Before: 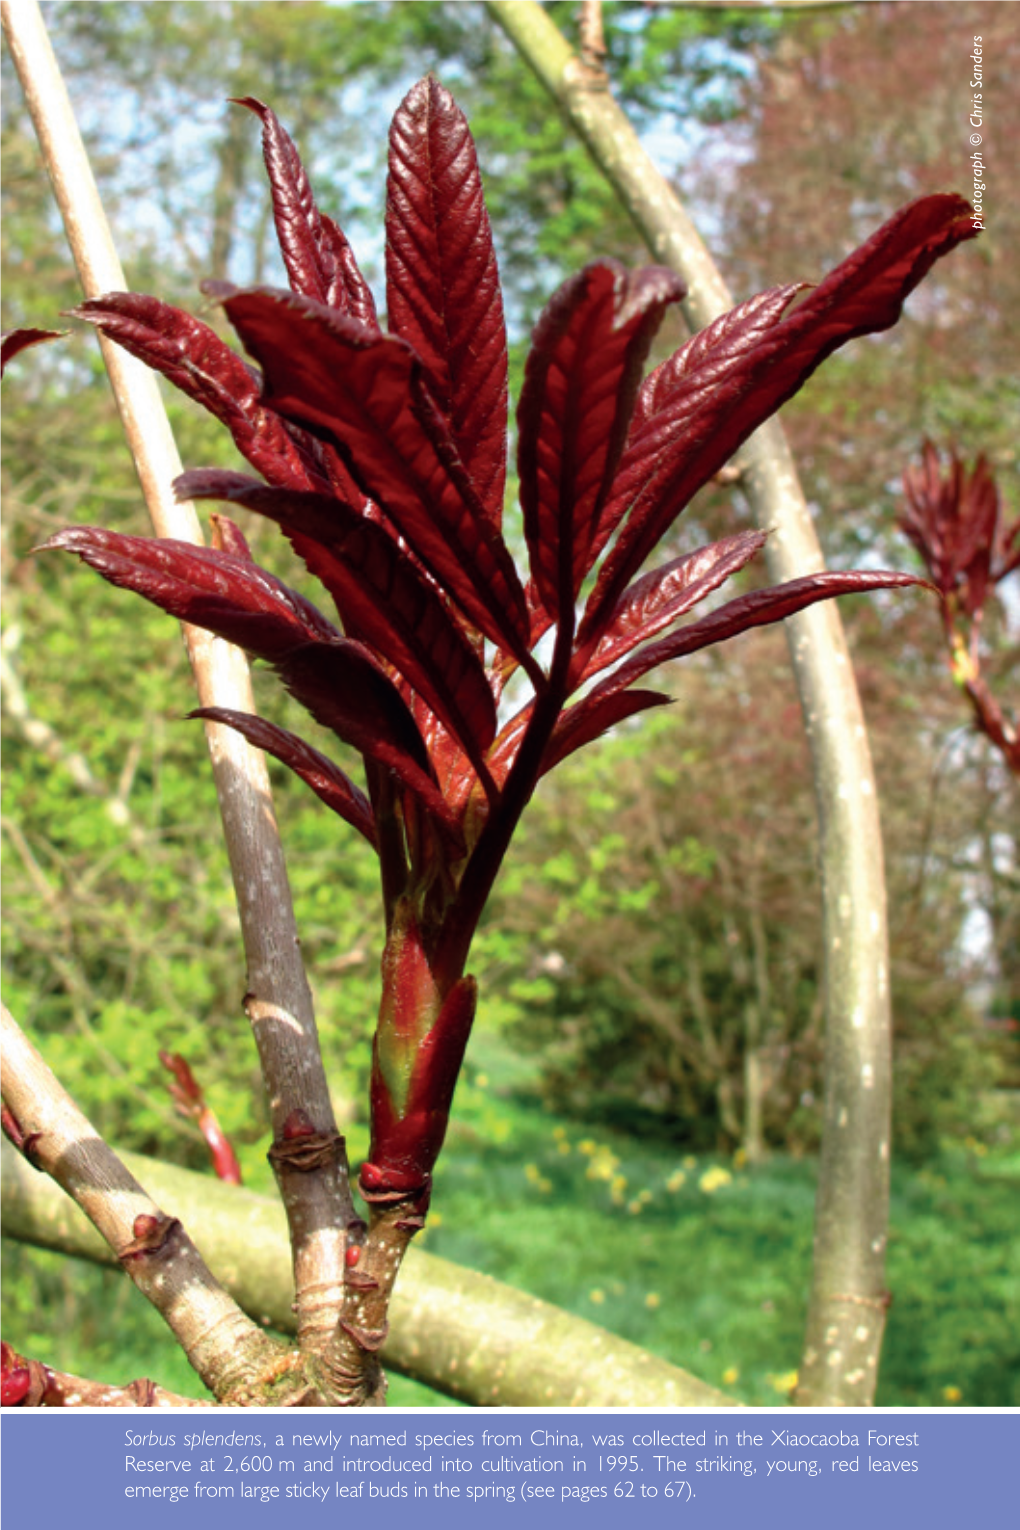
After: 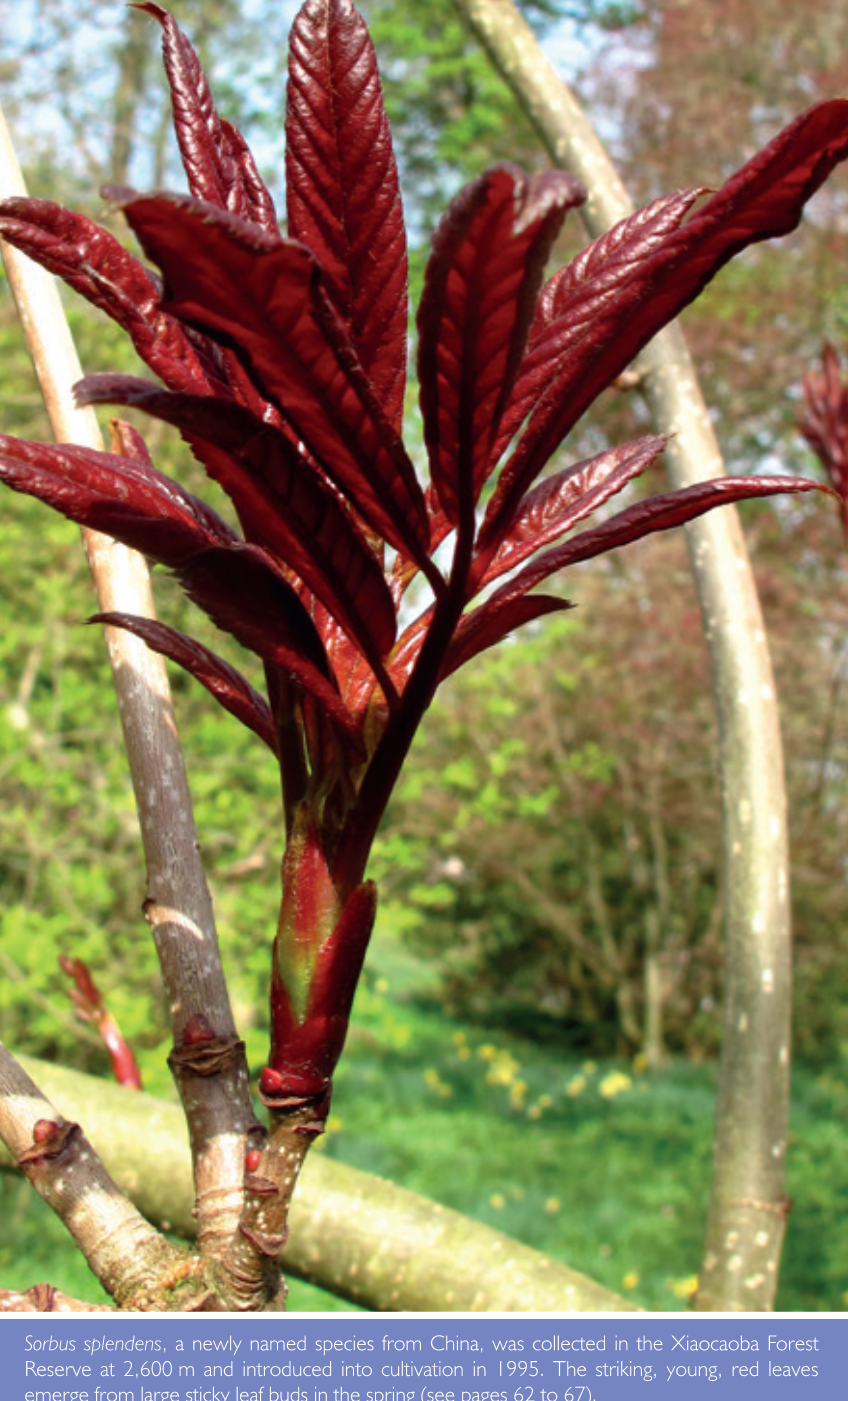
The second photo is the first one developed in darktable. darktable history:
crop: left 9.804%, top 6.236%, right 6.964%, bottom 2.177%
